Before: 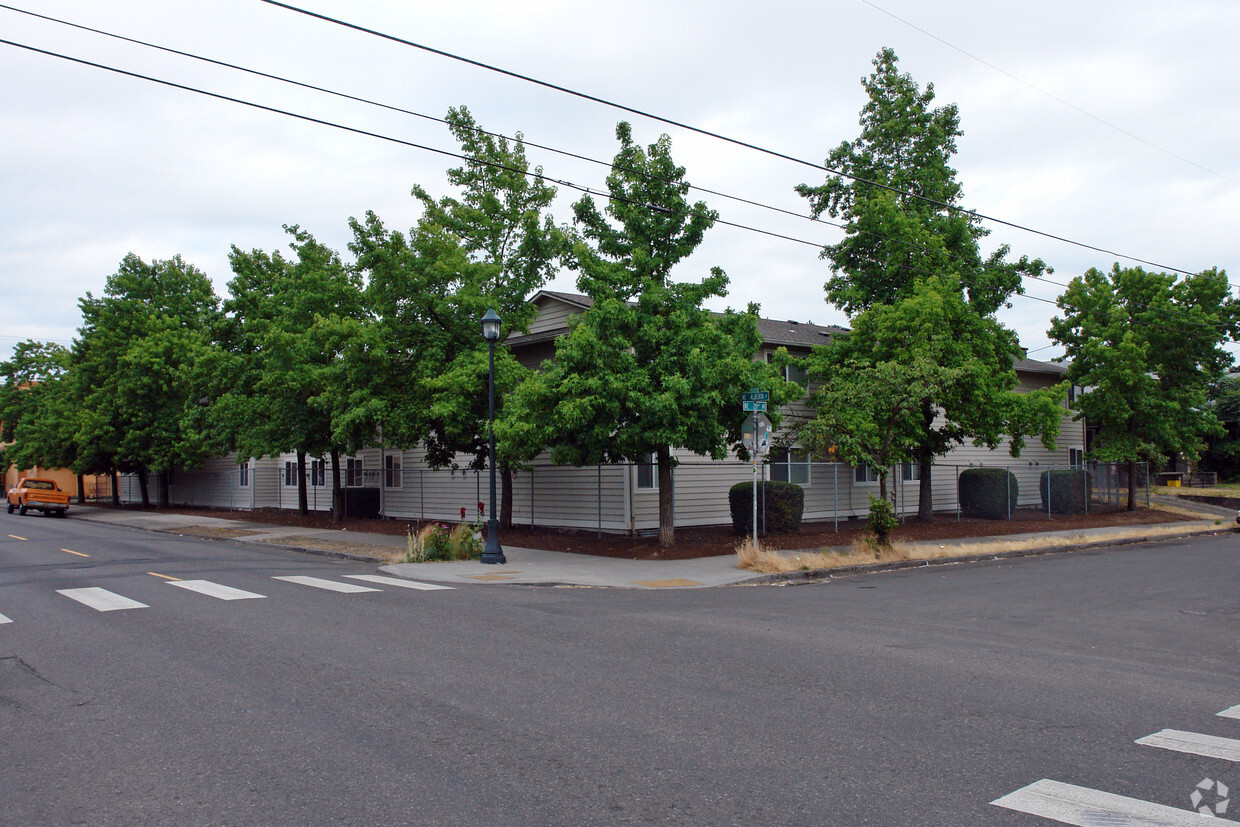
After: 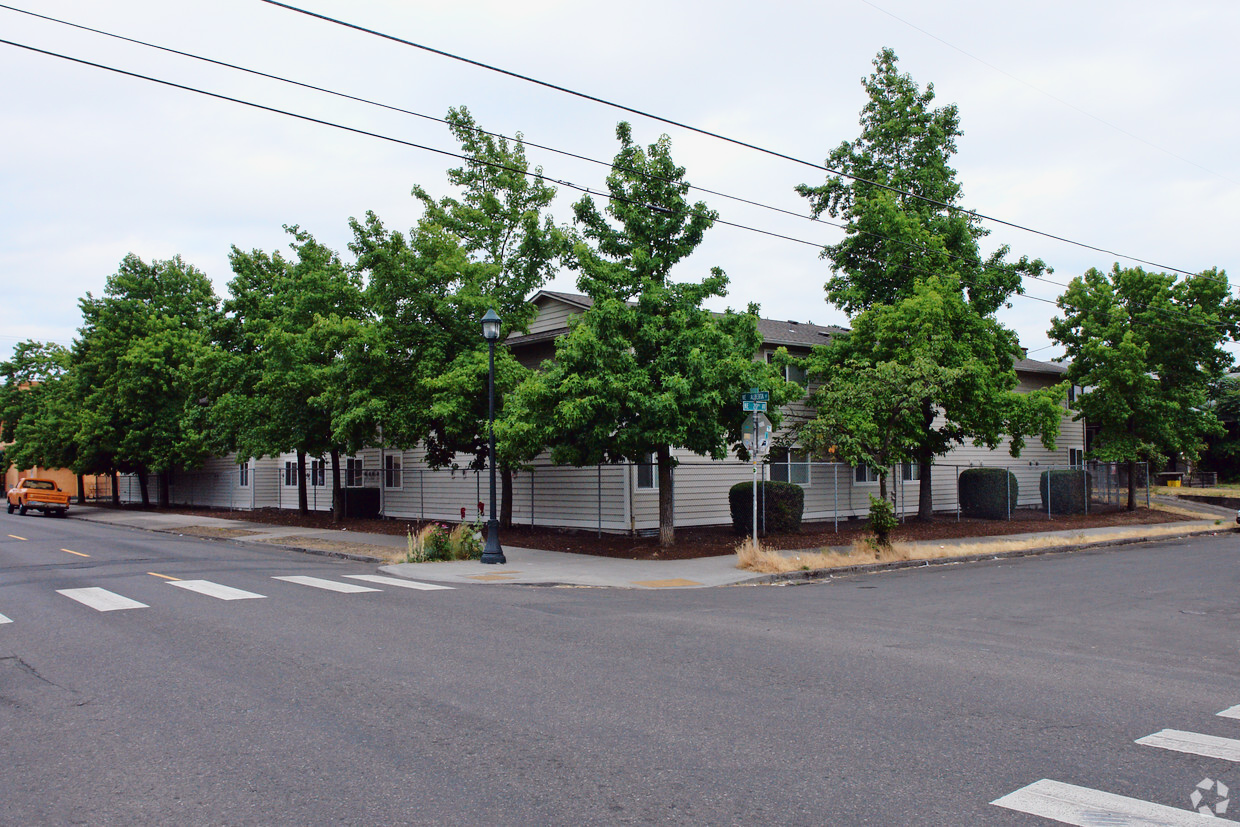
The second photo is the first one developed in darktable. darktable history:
tone curve: curves: ch0 [(0, 0.021) (0.049, 0.044) (0.152, 0.14) (0.328, 0.377) (0.473, 0.543) (0.641, 0.705) (0.85, 0.894) (1, 0.969)]; ch1 [(0, 0) (0.302, 0.331) (0.433, 0.432) (0.472, 0.47) (0.502, 0.503) (0.527, 0.516) (0.564, 0.573) (0.614, 0.626) (0.677, 0.701) (0.859, 0.885) (1, 1)]; ch2 [(0, 0) (0.33, 0.301) (0.447, 0.44) (0.487, 0.496) (0.502, 0.516) (0.535, 0.563) (0.565, 0.597) (0.608, 0.641) (1, 1)]
